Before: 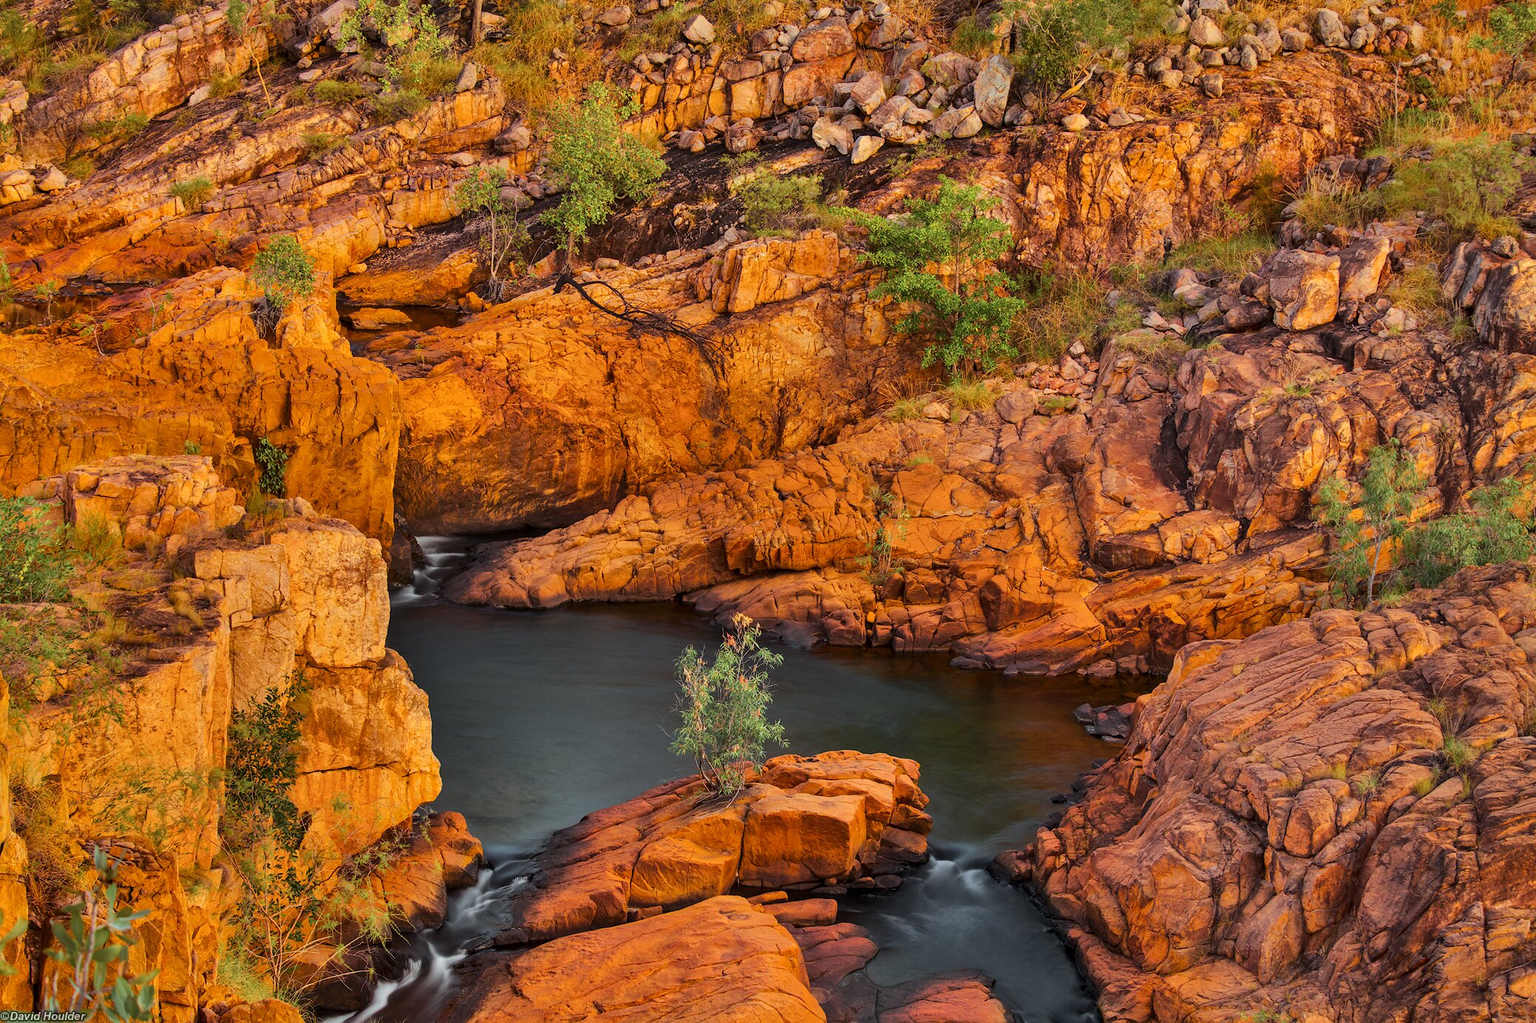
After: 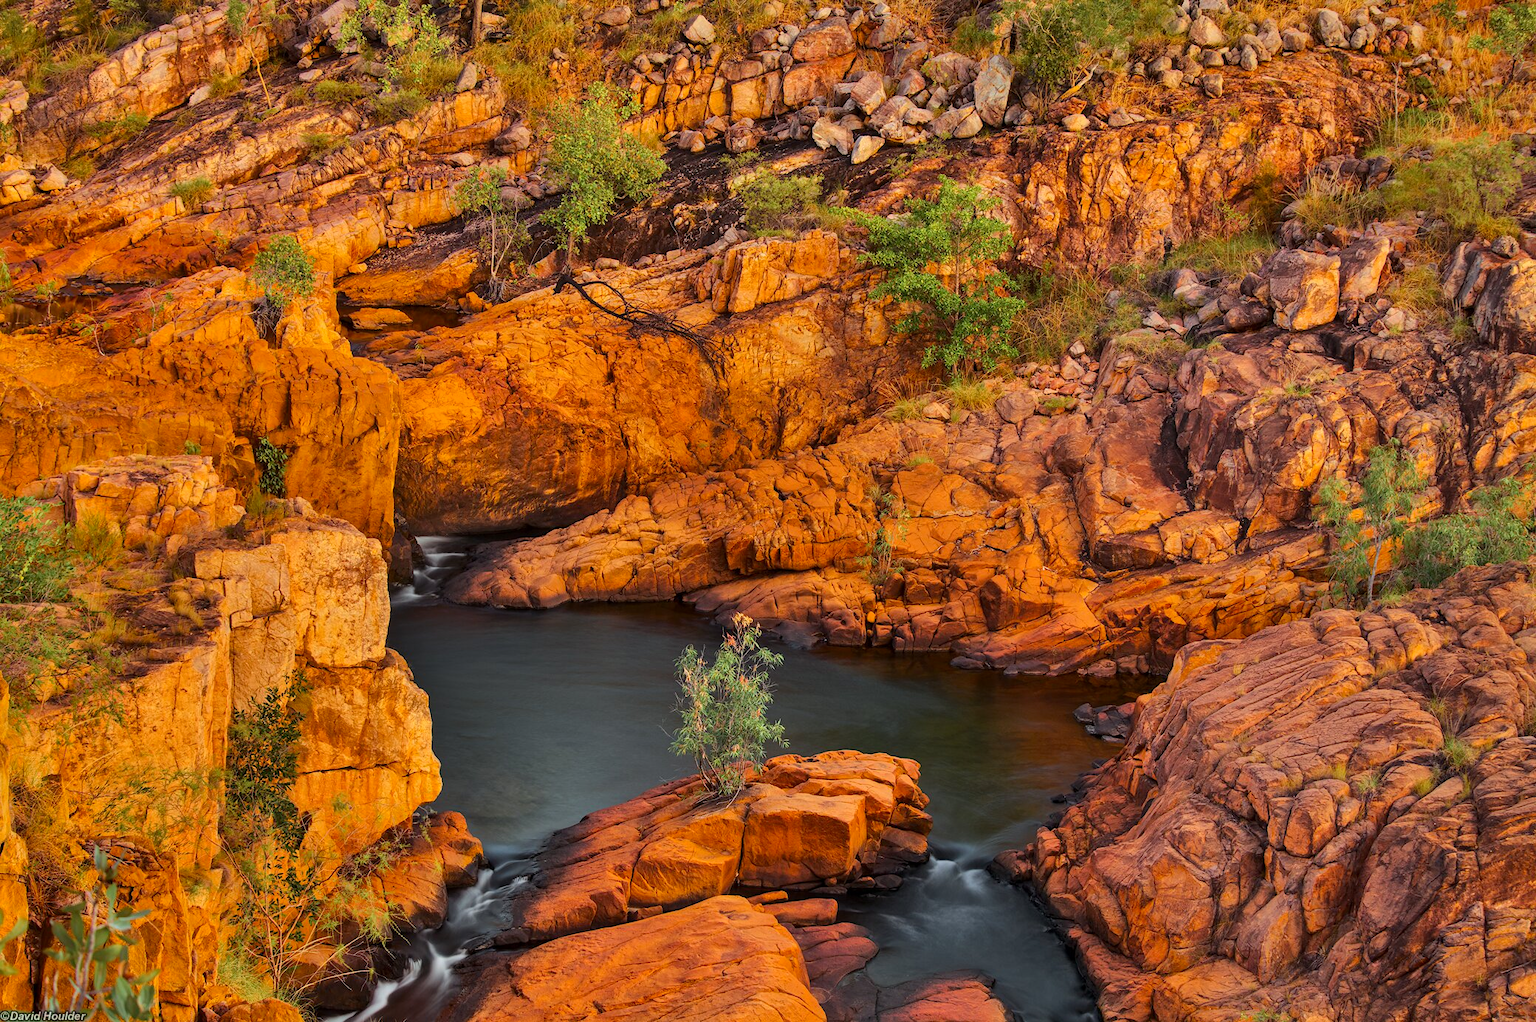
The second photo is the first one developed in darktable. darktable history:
exposure: compensate highlight preservation false
contrast brightness saturation: contrast 0.04, saturation 0.07
